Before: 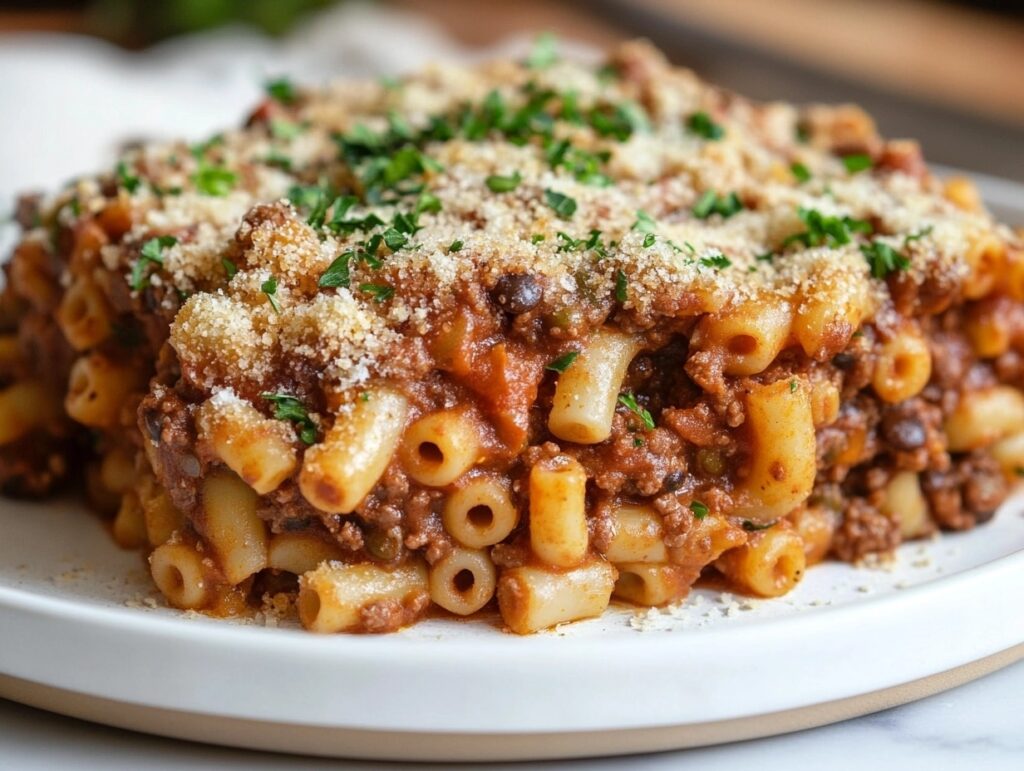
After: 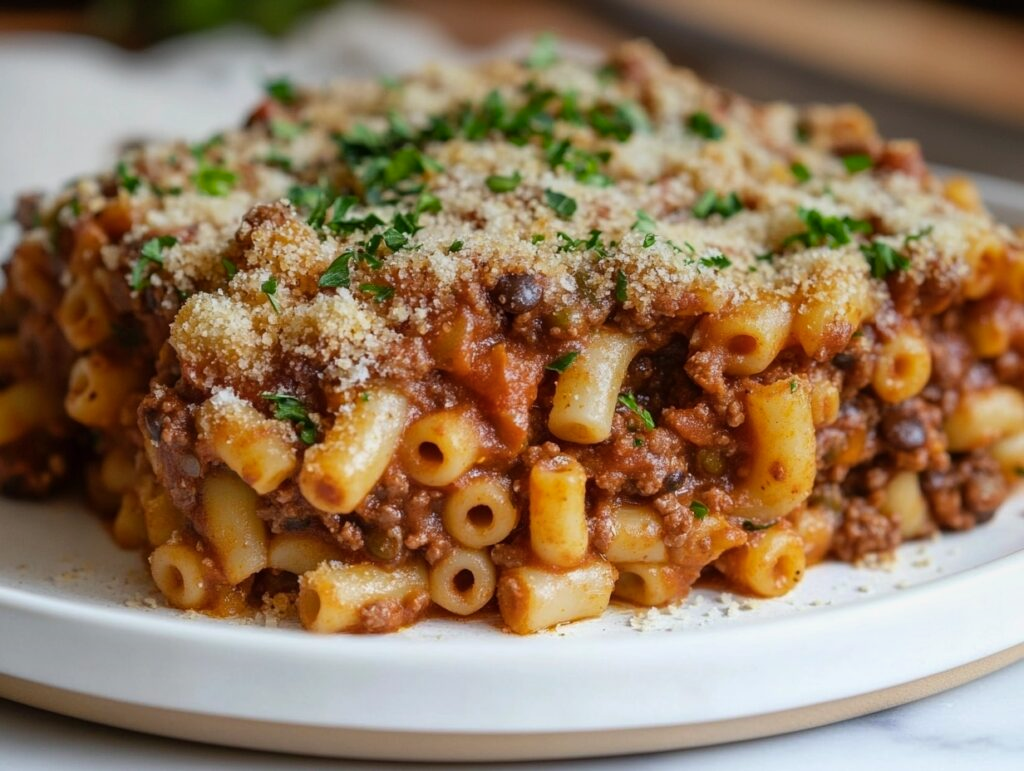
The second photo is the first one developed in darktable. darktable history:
color balance rgb: global vibrance 20%
graduated density: rotation -0.352°, offset 57.64
